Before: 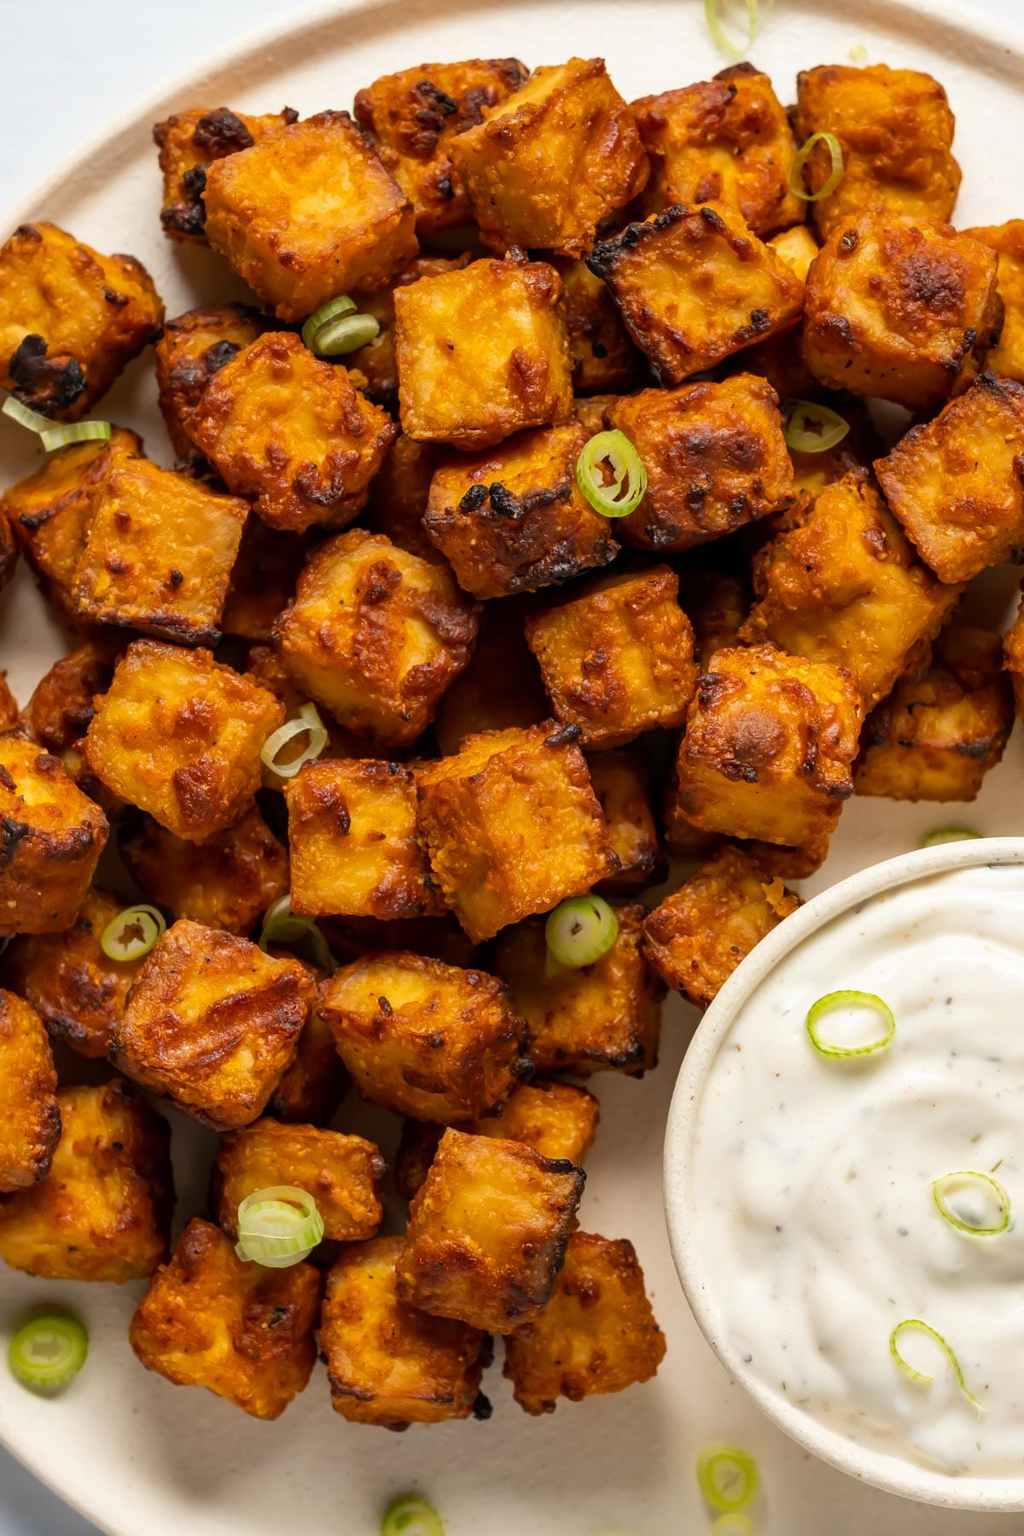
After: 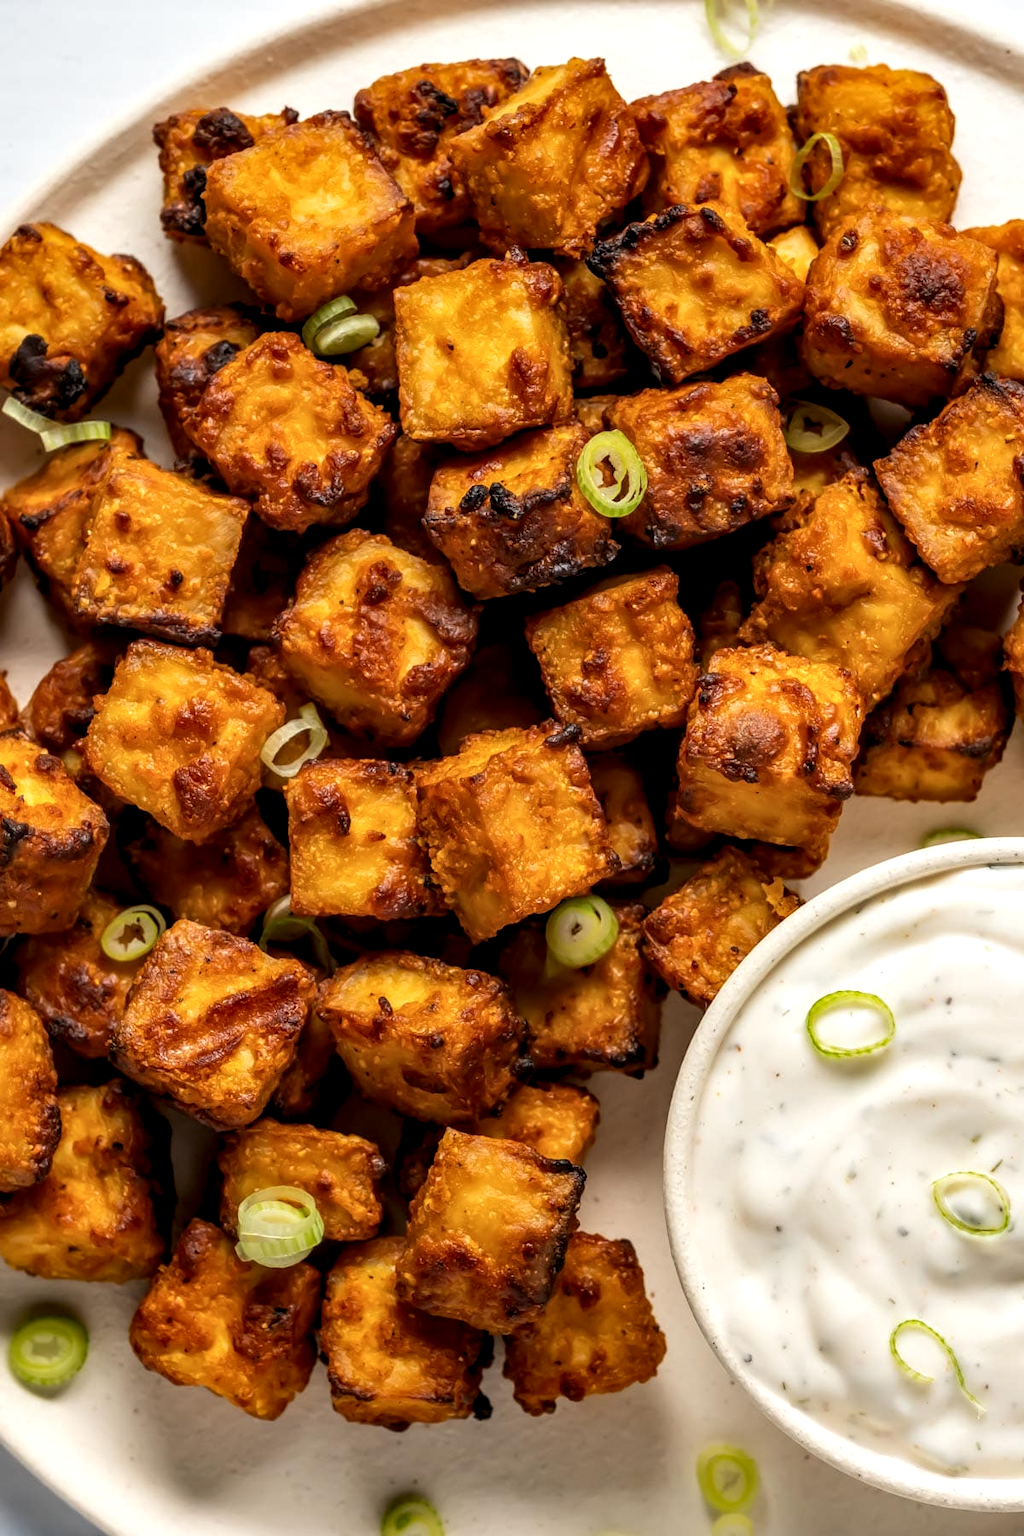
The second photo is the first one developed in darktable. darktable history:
local contrast: highlights 59%, detail 146%
